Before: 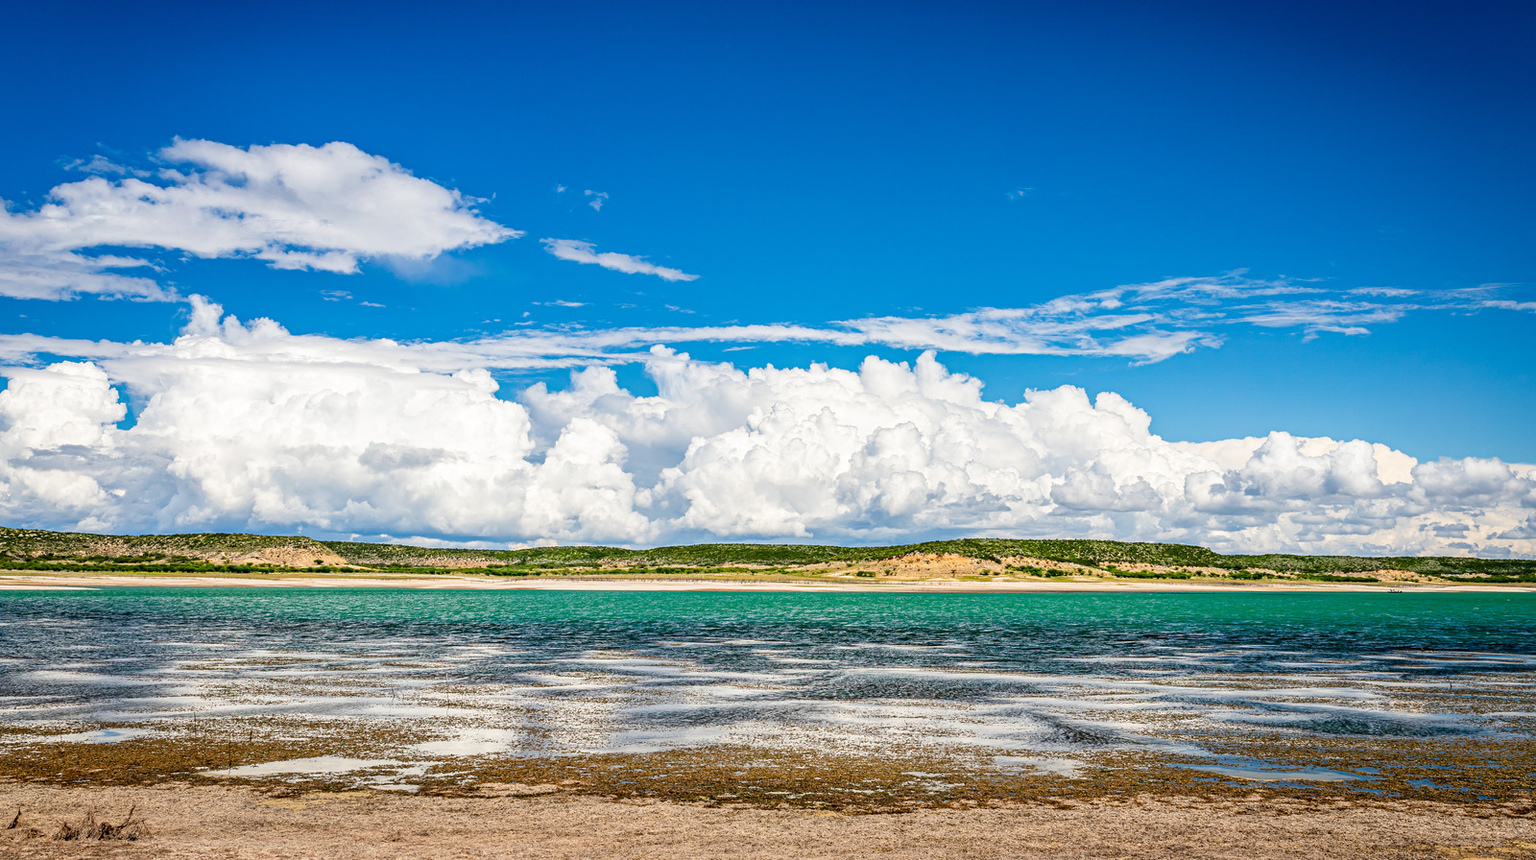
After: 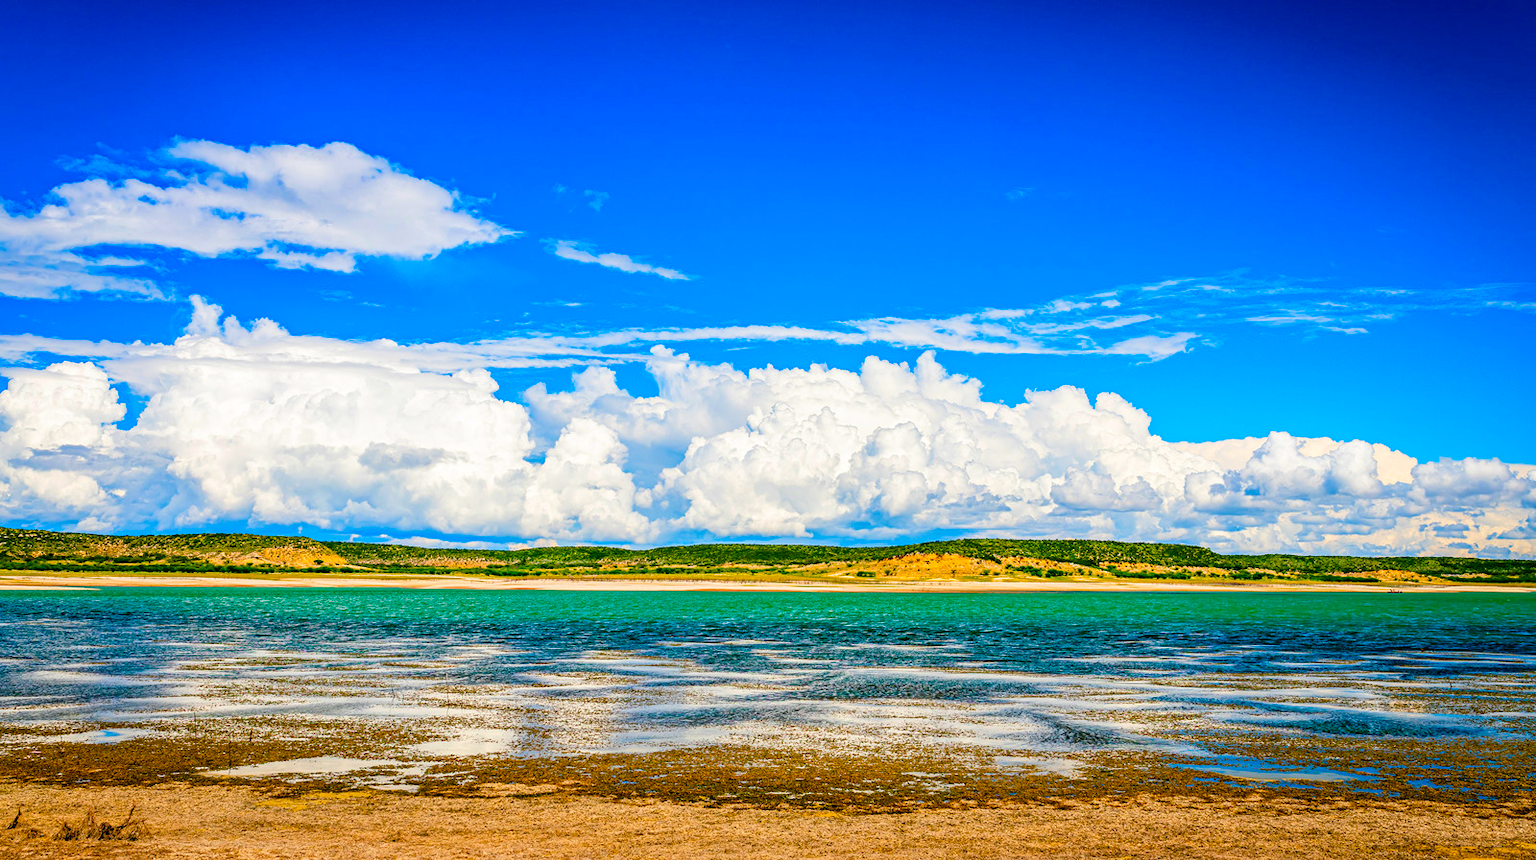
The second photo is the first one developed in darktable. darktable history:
color correction: highlights b* 0.005, saturation 1.32
color balance rgb: shadows lift › chroma 2.716%, shadows lift › hue 189.38°, perceptual saturation grading › global saturation 20%, perceptual saturation grading › highlights 2.739%, perceptual saturation grading › shadows 49.51%, global vibrance 40.534%
